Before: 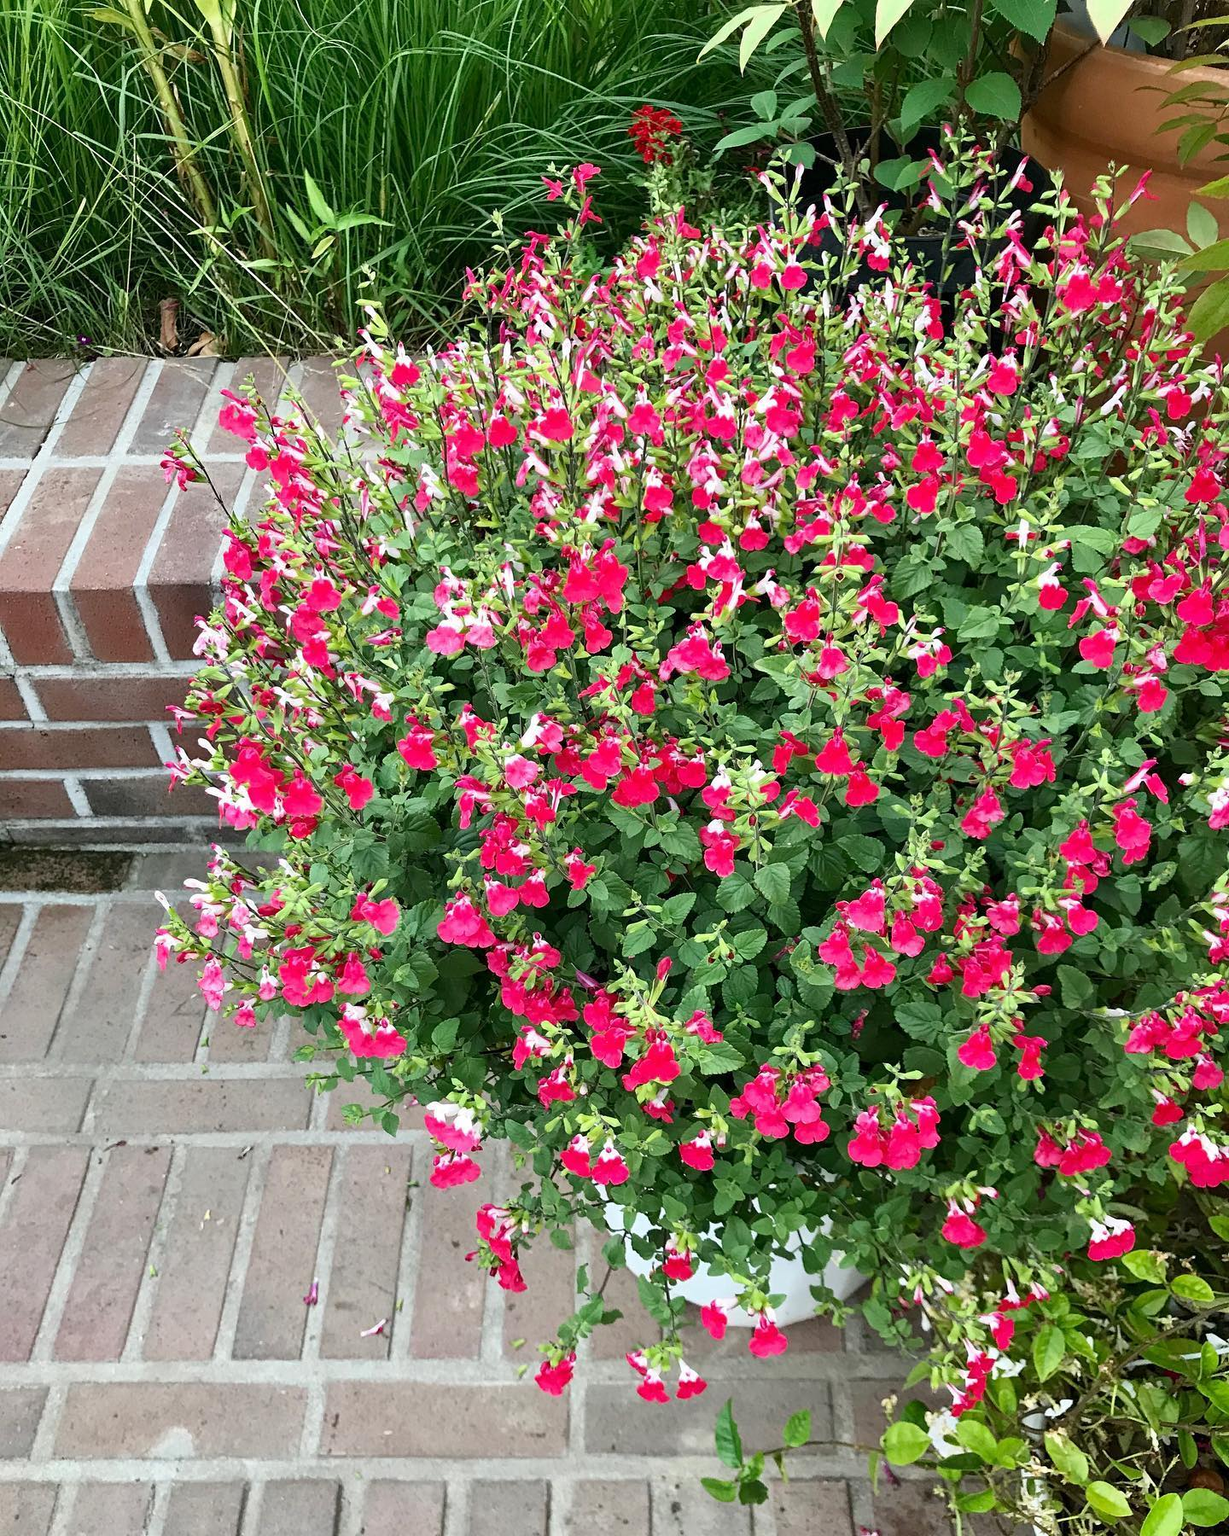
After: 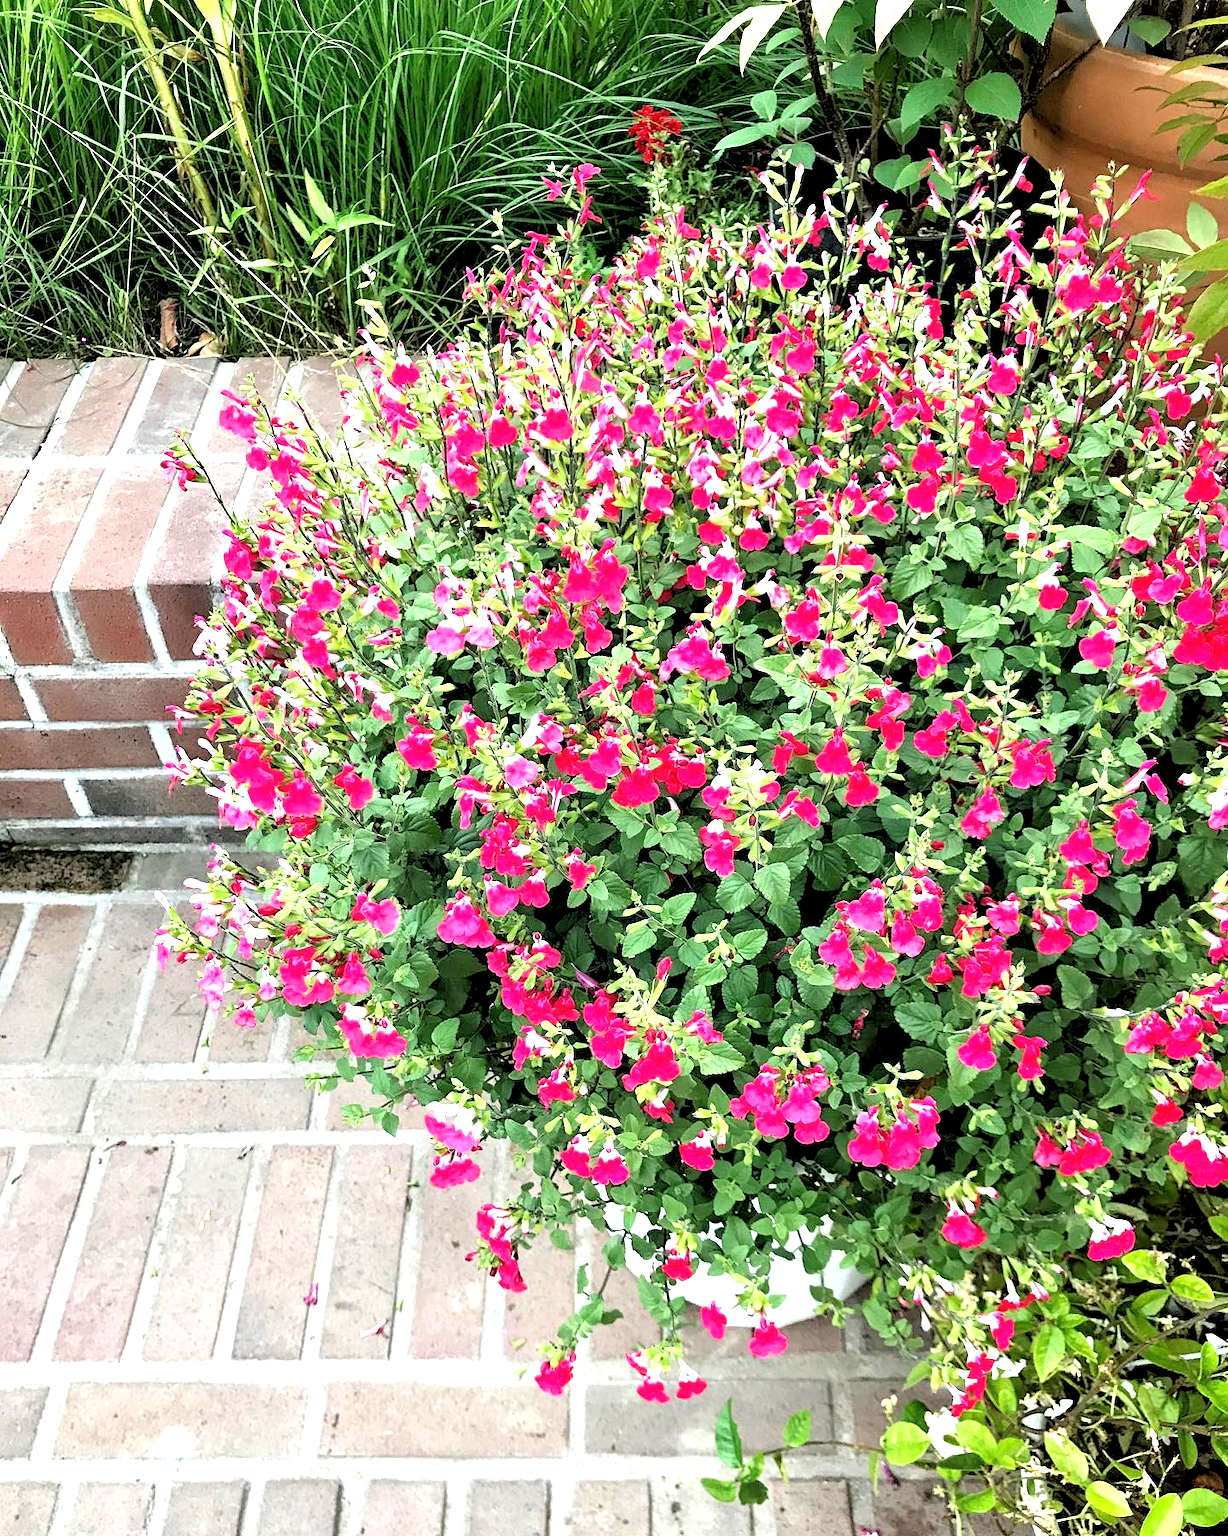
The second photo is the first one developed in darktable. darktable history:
rgb levels: levels [[0.029, 0.461, 0.922], [0, 0.5, 1], [0, 0.5, 1]]
exposure: black level correction -0.001, exposure 0.9 EV, compensate exposure bias true, compensate highlight preservation false
